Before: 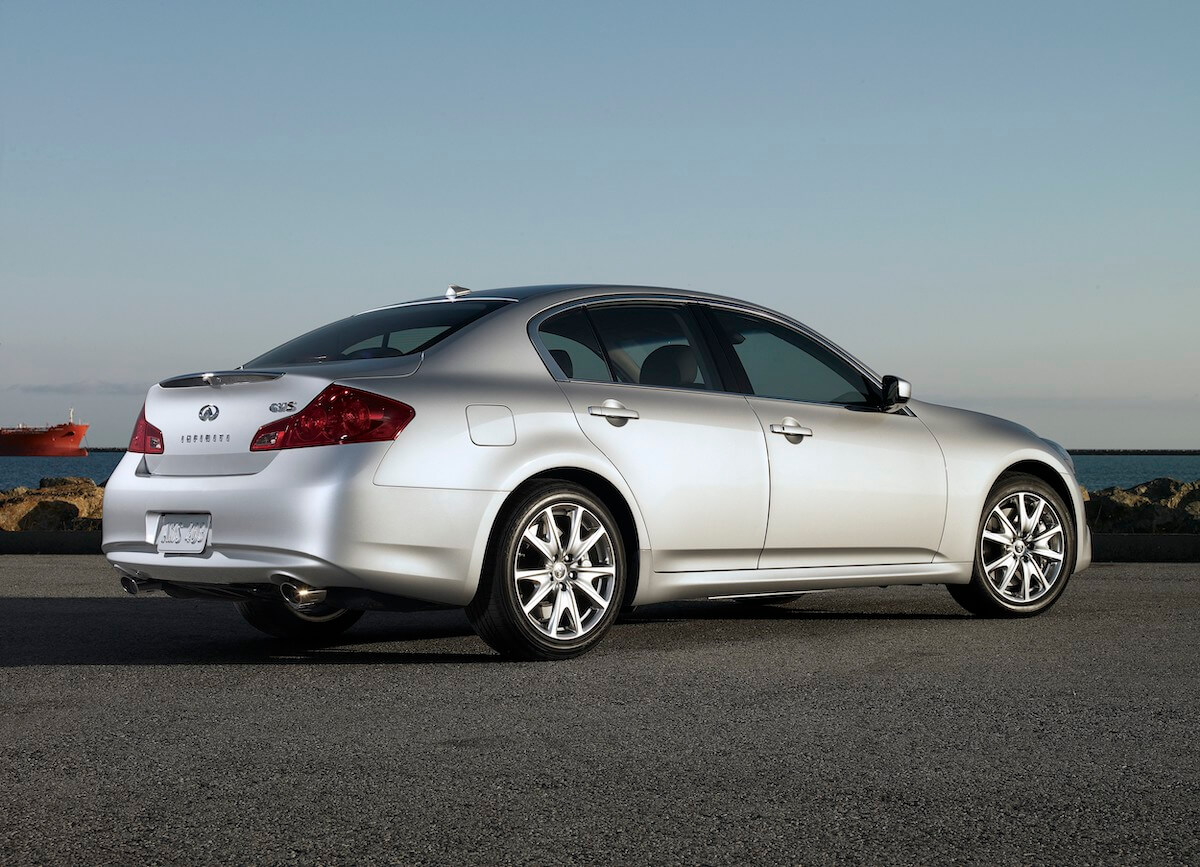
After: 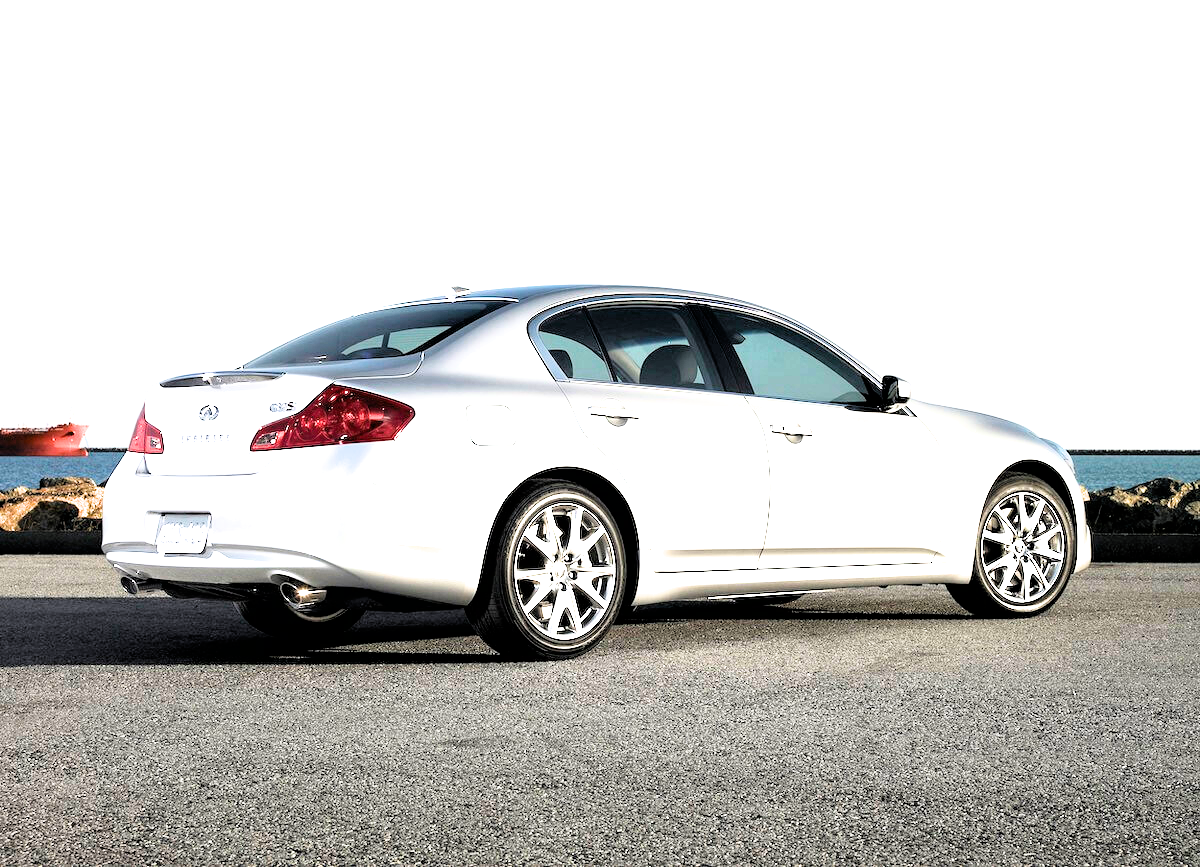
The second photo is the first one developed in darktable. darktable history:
filmic rgb: black relative exposure -3.72 EV, white relative exposure 2.74 EV, dynamic range scaling -5.46%, hardness 3.05
exposure: black level correction 0, exposure 2.384 EV, compensate highlight preservation false
